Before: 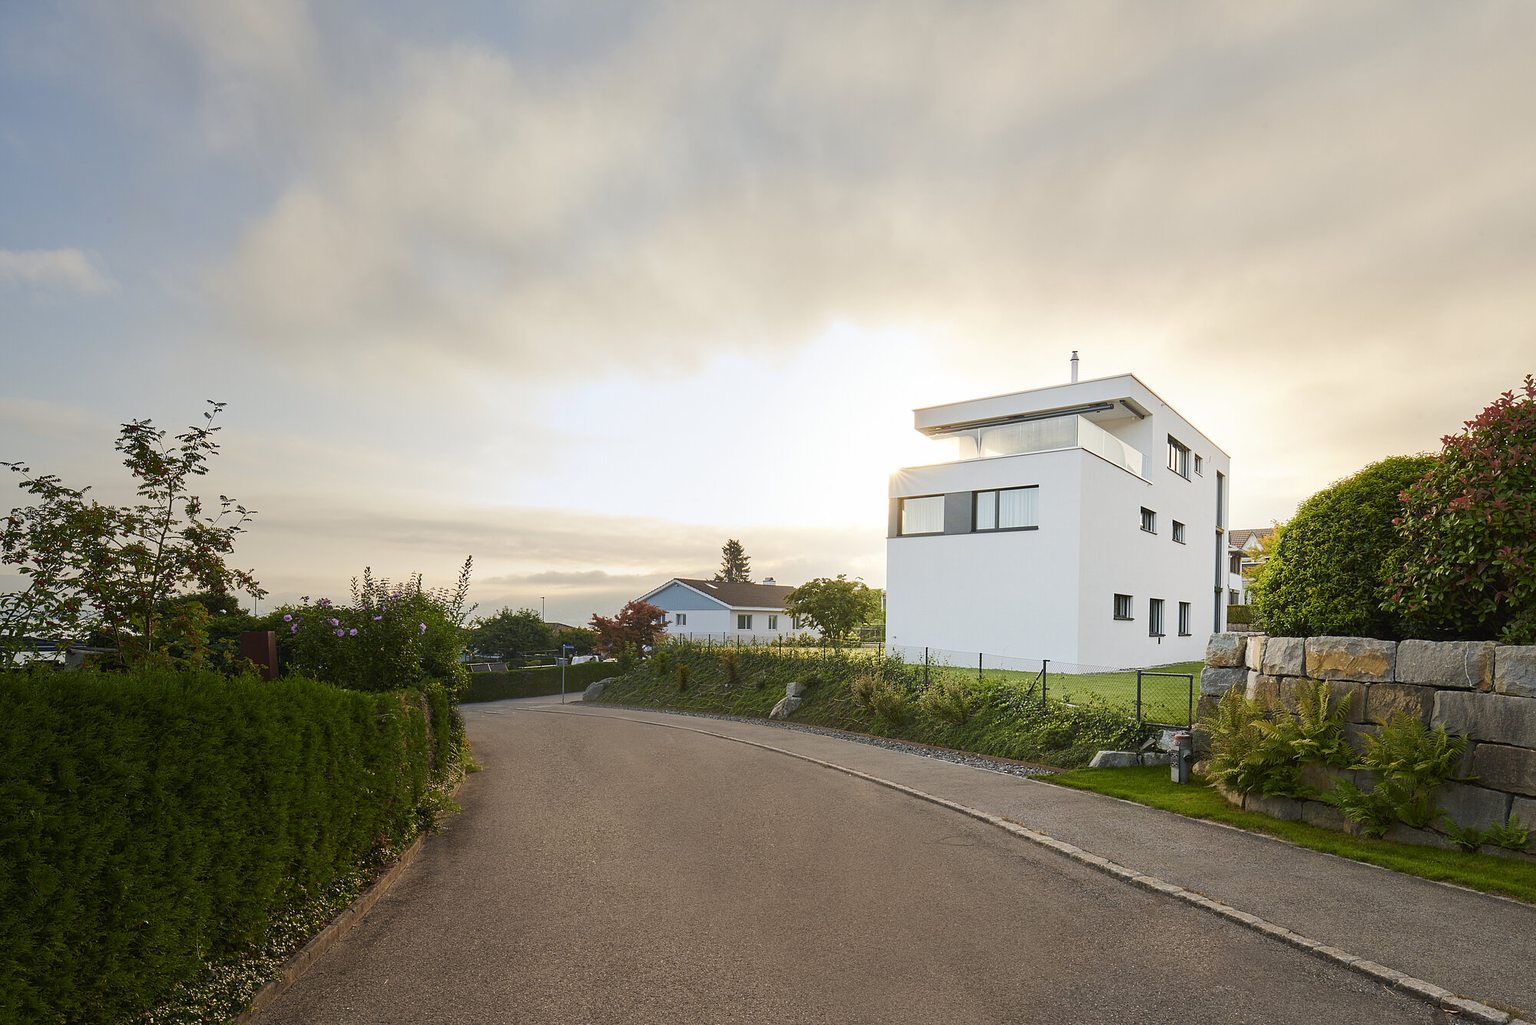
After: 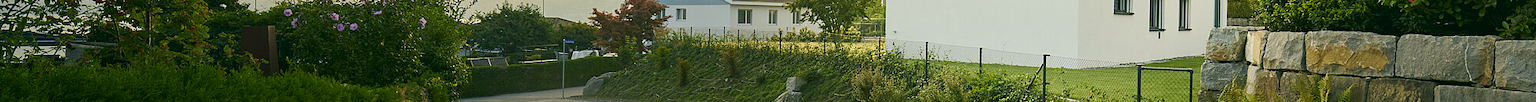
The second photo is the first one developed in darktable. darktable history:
crop and rotate: top 59.084%, bottom 30.916%
color correction: highlights a* -0.482, highlights b* 9.48, shadows a* -9.48, shadows b* 0.803
